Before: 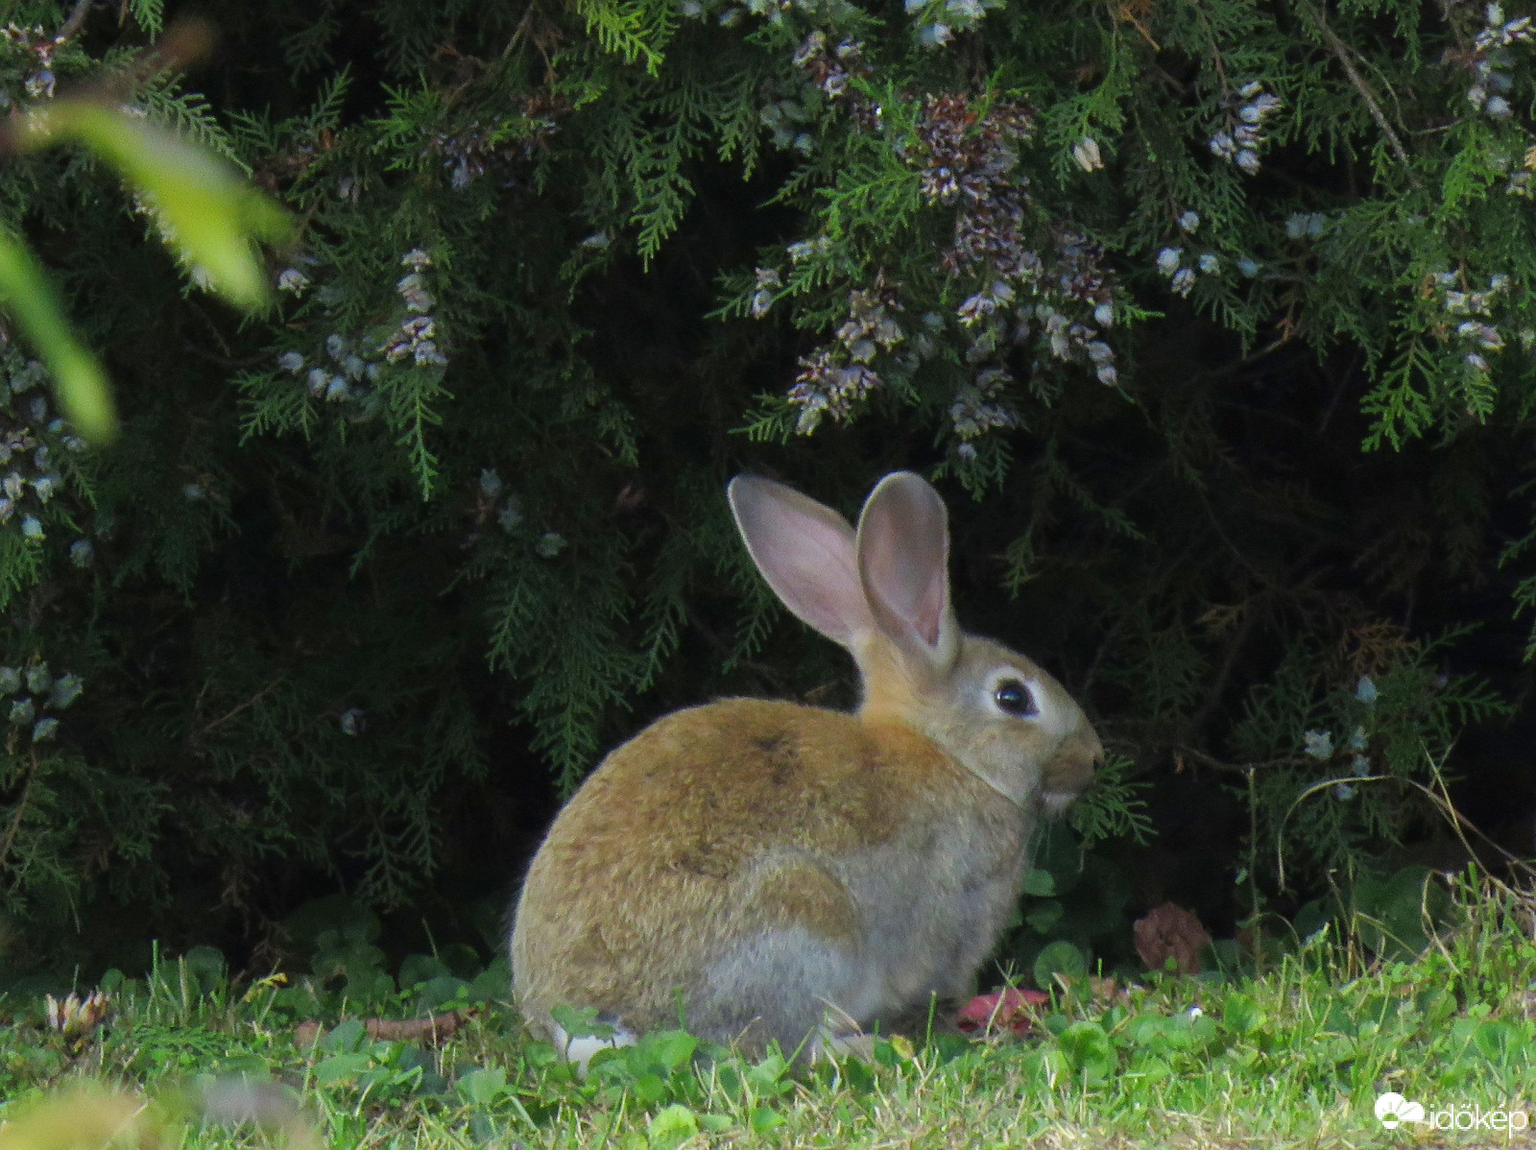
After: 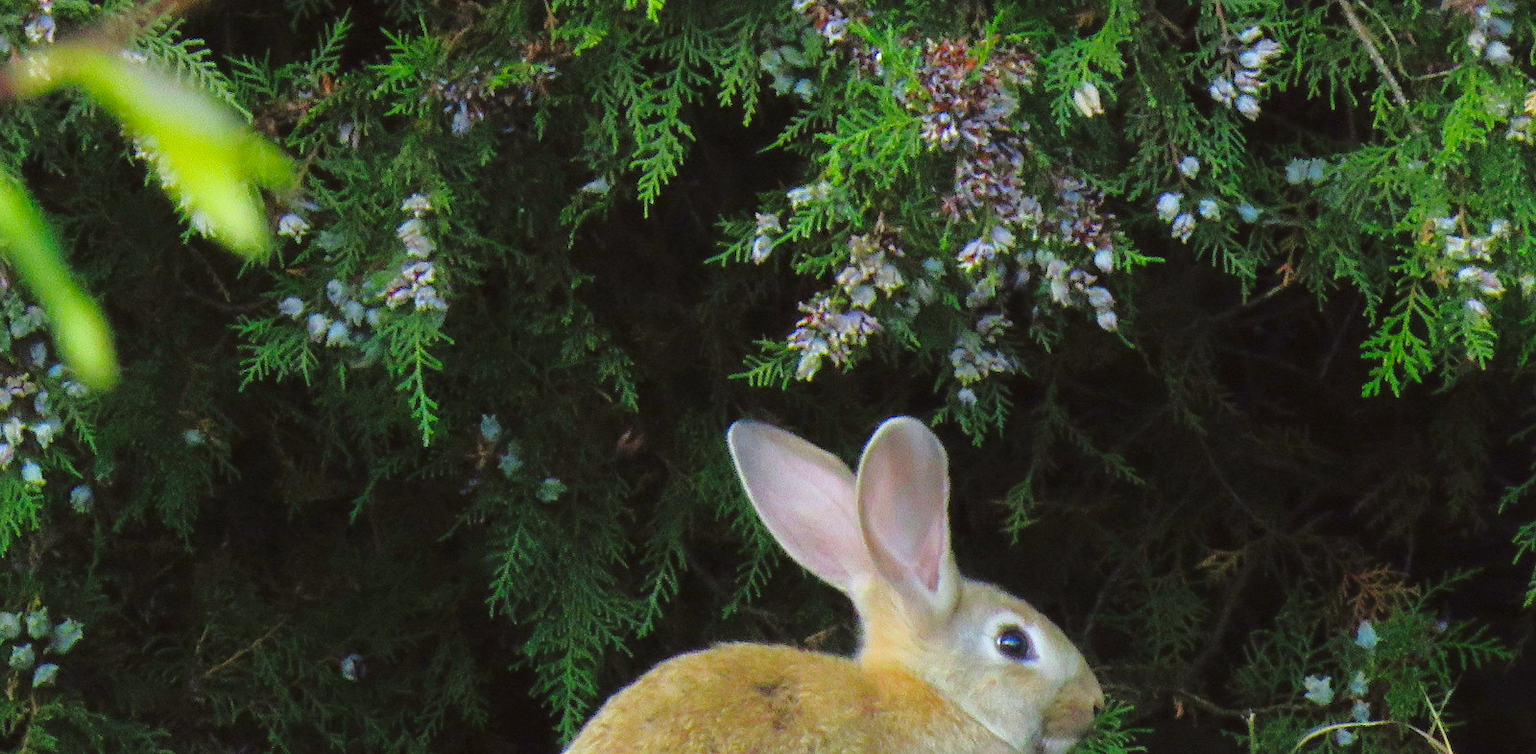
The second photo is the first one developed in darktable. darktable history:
contrast brightness saturation: contrast 0.03, brightness 0.06, saturation 0.13
base curve: curves: ch0 [(0, 0) (0.028, 0.03) (0.121, 0.232) (0.46, 0.748) (0.859, 0.968) (1, 1)], preserve colors none
color correction: highlights a* -2.73, highlights b* -2.09, shadows a* 2.41, shadows b* 2.73
crop and rotate: top 4.848%, bottom 29.503%
rgb curve: curves: ch0 [(0, 0) (0.053, 0.068) (0.122, 0.128) (1, 1)]
